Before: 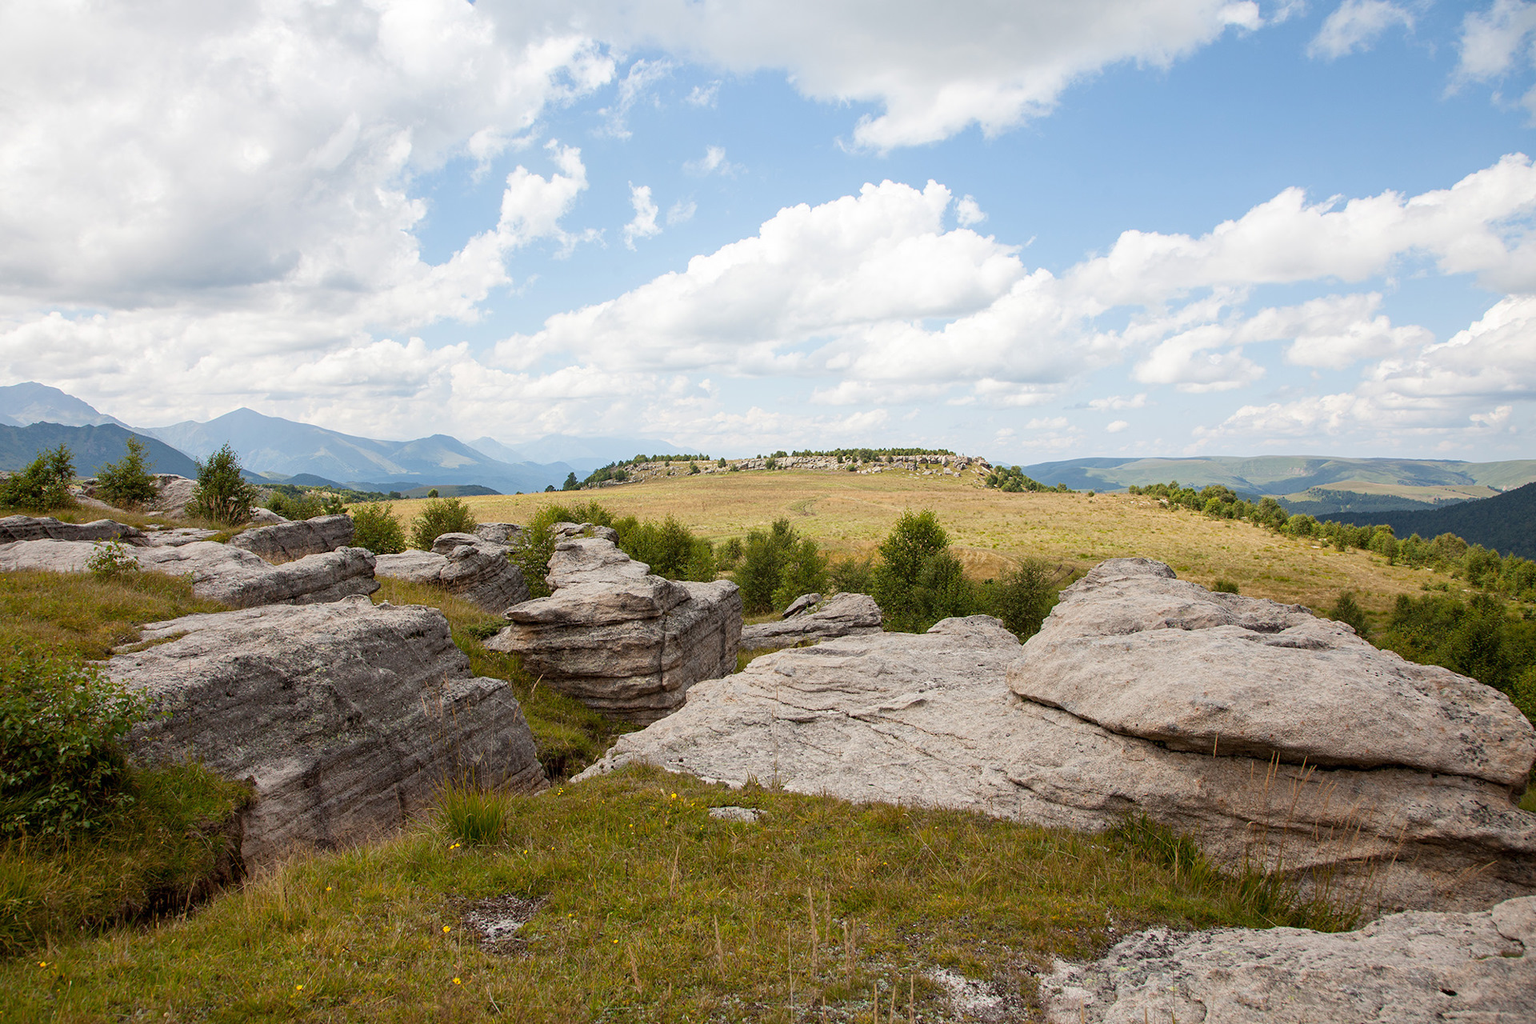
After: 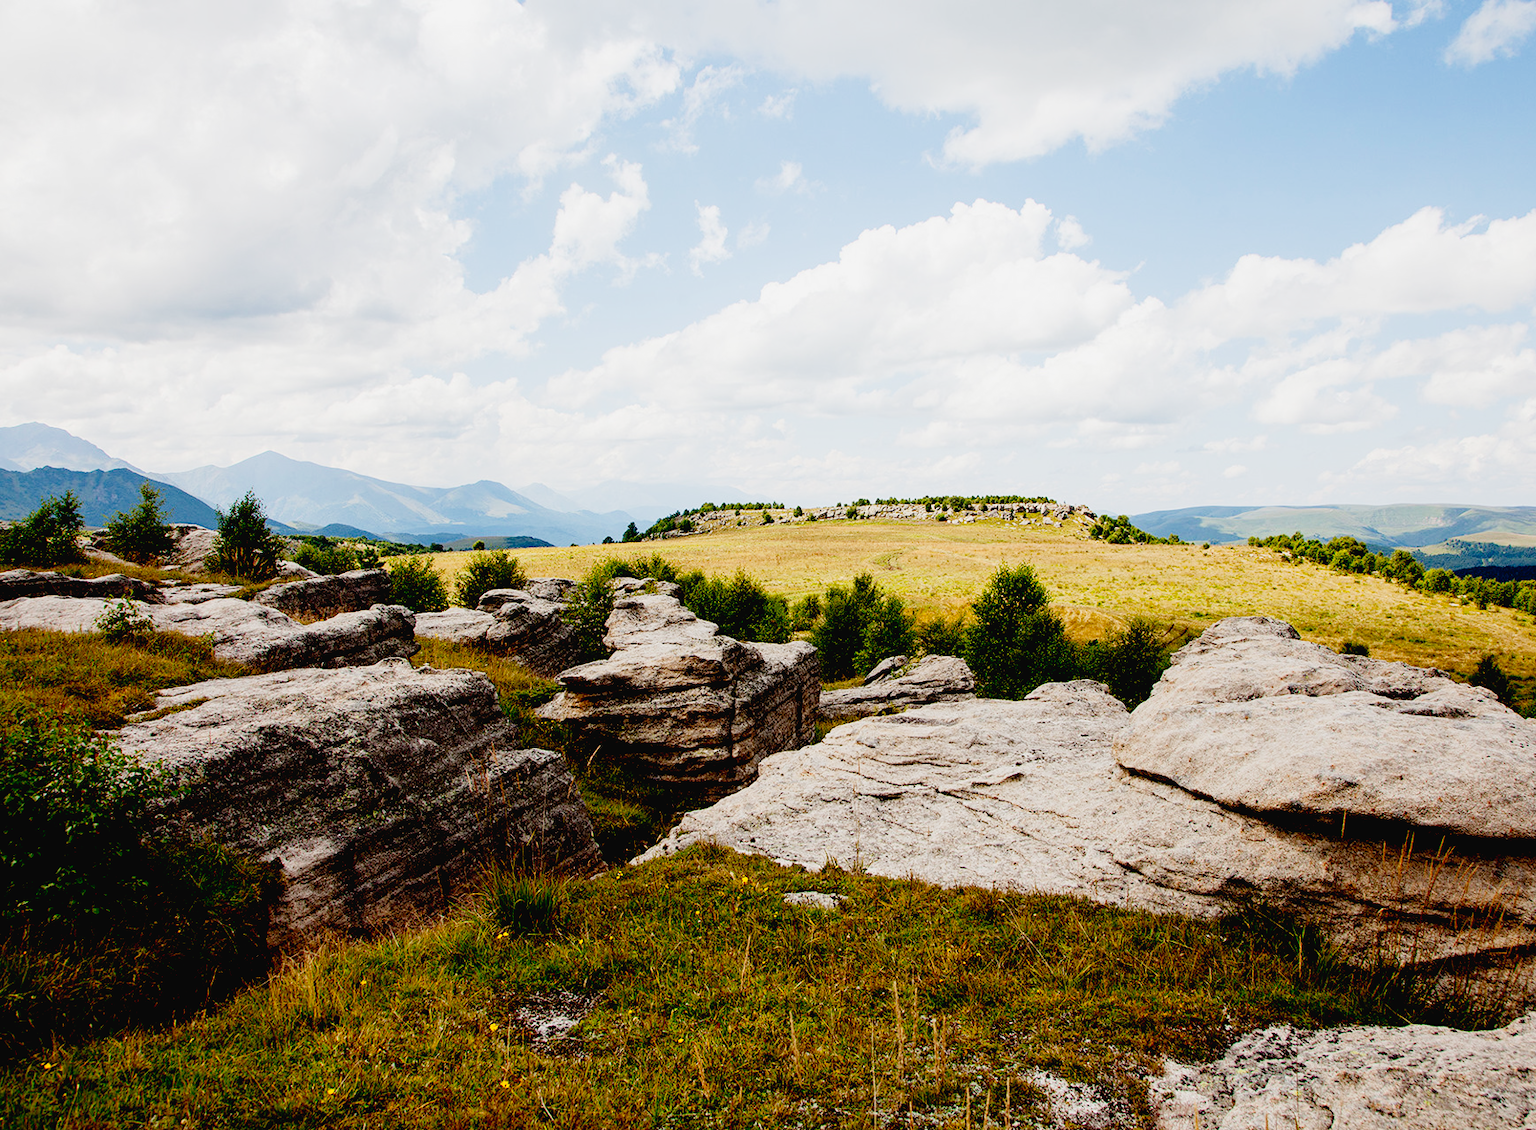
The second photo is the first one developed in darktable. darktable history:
tone curve: curves: ch0 [(0, 0.023) (0.113, 0.081) (0.204, 0.197) (0.498, 0.608) (0.709, 0.819) (0.984, 0.961)]; ch1 [(0, 0) (0.172, 0.123) (0.317, 0.272) (0.414, 0.382) (0.476, 0.479) (0.505, 0.501) (0.528, 0.54) (0.618, 0.647) (0.709, 0.764) (1, 1)]; ch2 [(0, 0) (0.411, 0.424) (0.492, 0.502) (0.521, 0.521) (0.55, 0.576) (0.686, 0.638) (1, 1)], preserve colors none
crop: right 9.519%, bottom 0.042%
exposure: black level correction 0.056, exposure -0.037 EV, compensate exposure bias true, compensate highlight preservation false
